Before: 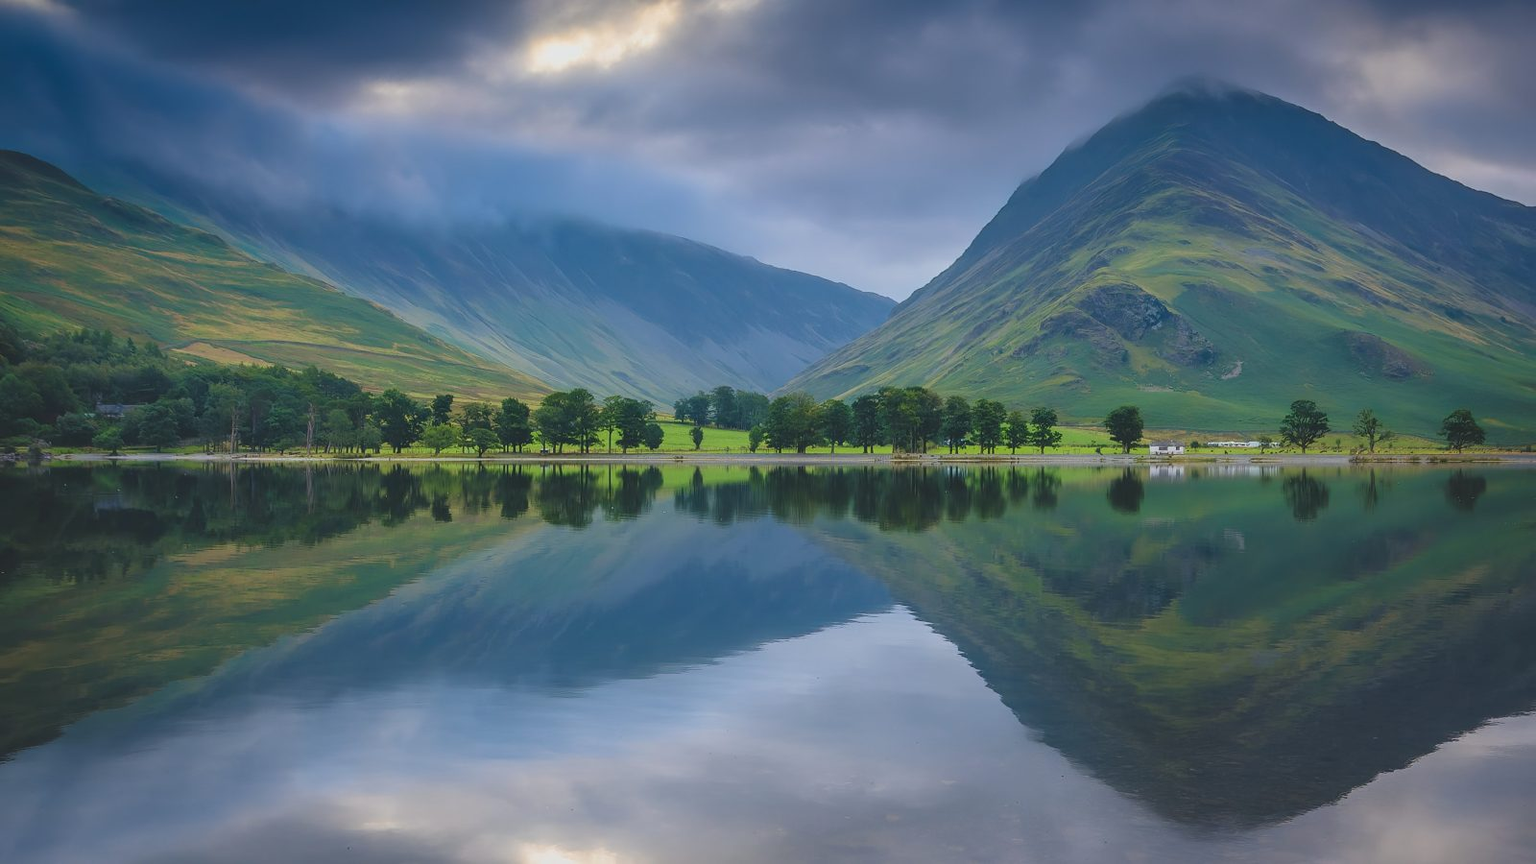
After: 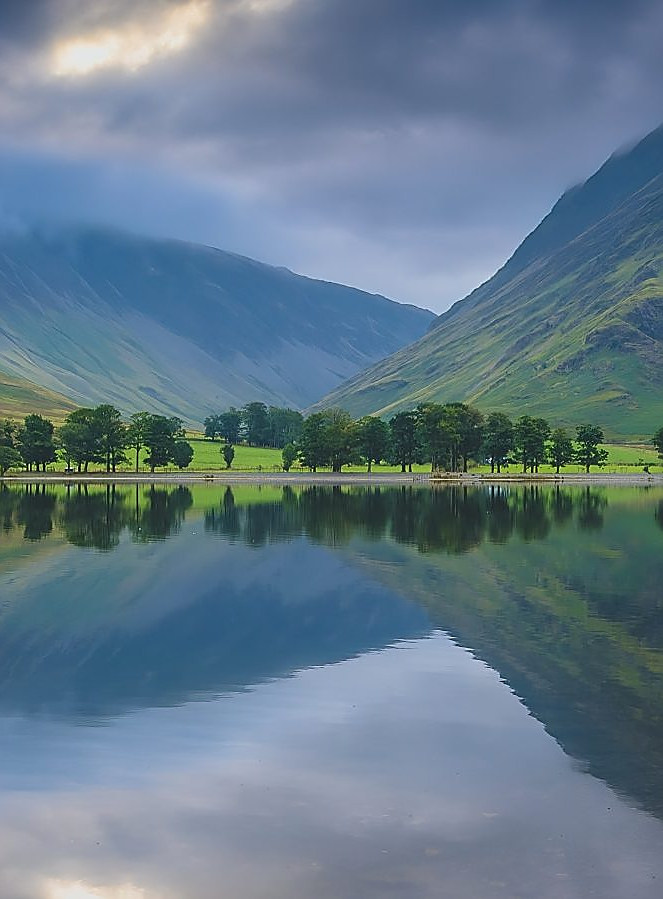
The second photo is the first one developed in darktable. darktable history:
sharpen: radius 1.366, amount 1.247, threshold 0.635
crop: left 31.182%, right 27.369%
